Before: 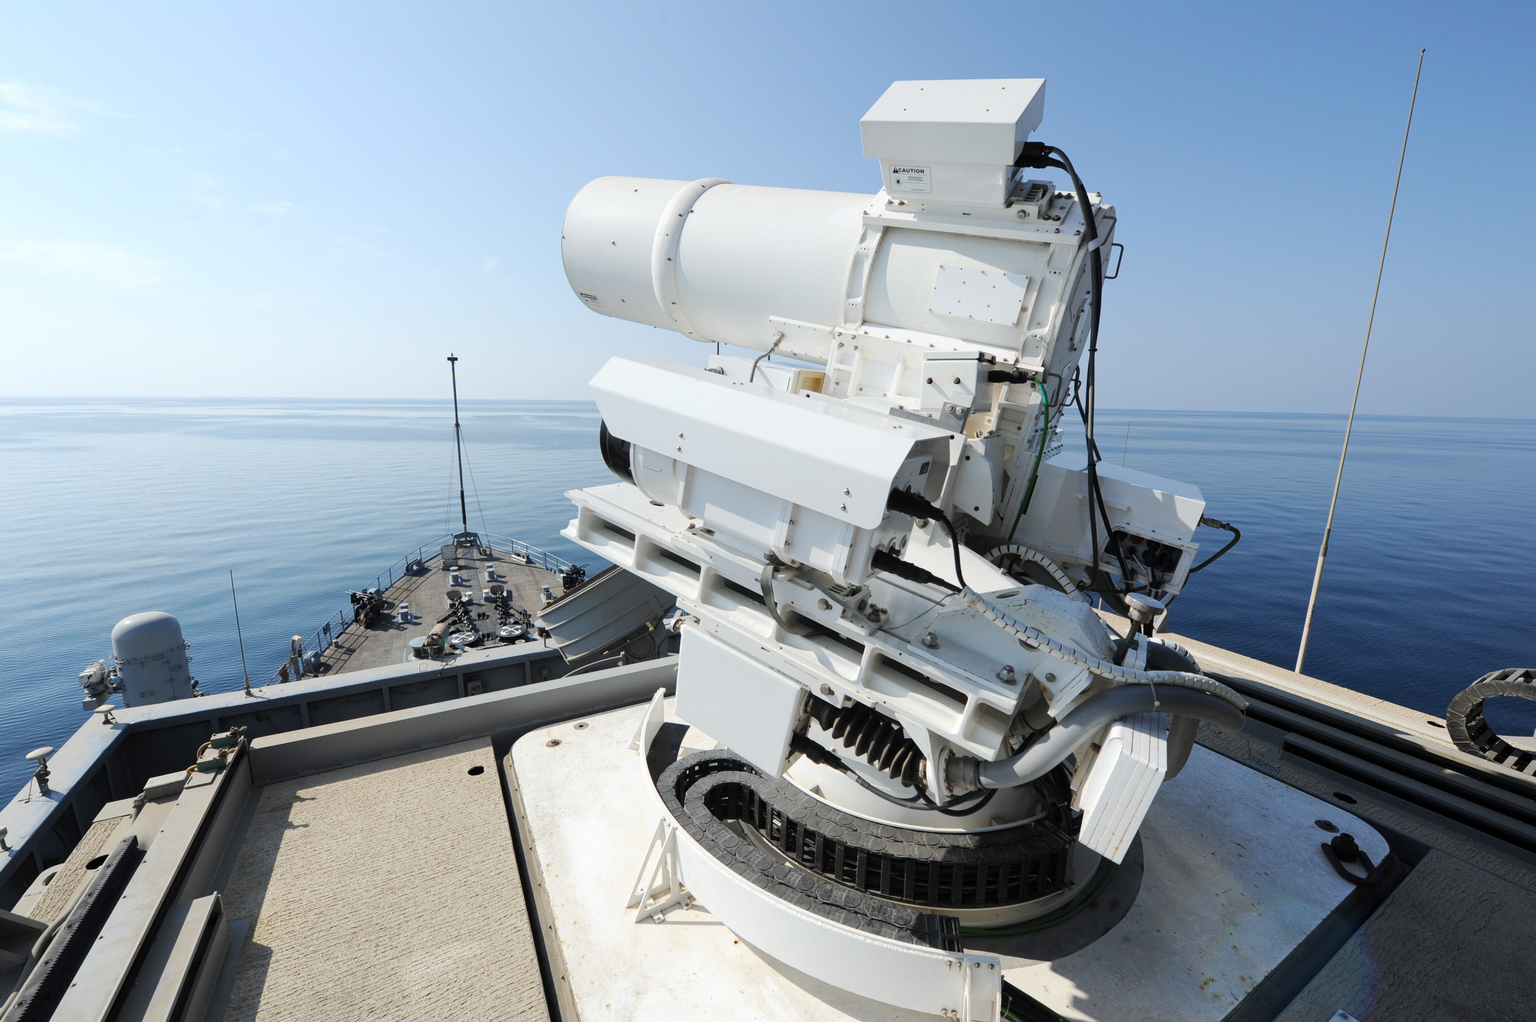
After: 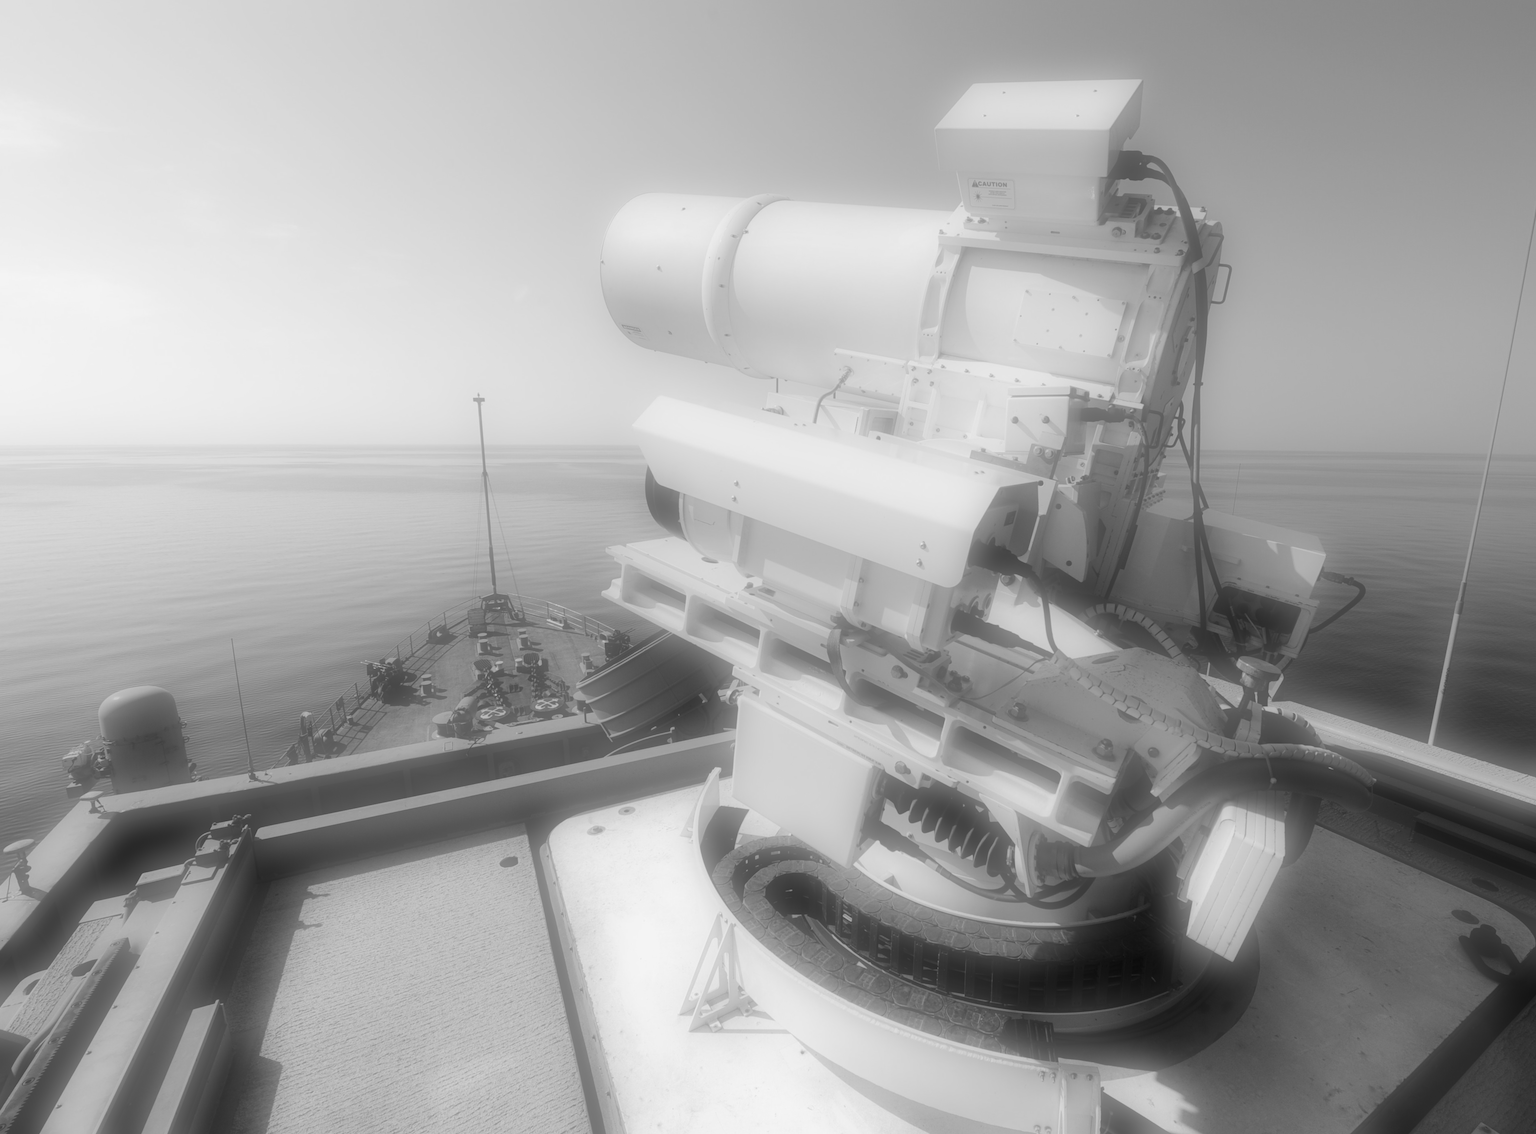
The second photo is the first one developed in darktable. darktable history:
monochrome: a -74.22, b 78.2
soften: on, module defaults
rotate and perspective: rotation -0.45°, automatic cropping original format, crop left 0.008, crop right 0.992, crop top 0.012, crop bottom 0.988
crop and rotate: left 1.088%, right 8.807%
